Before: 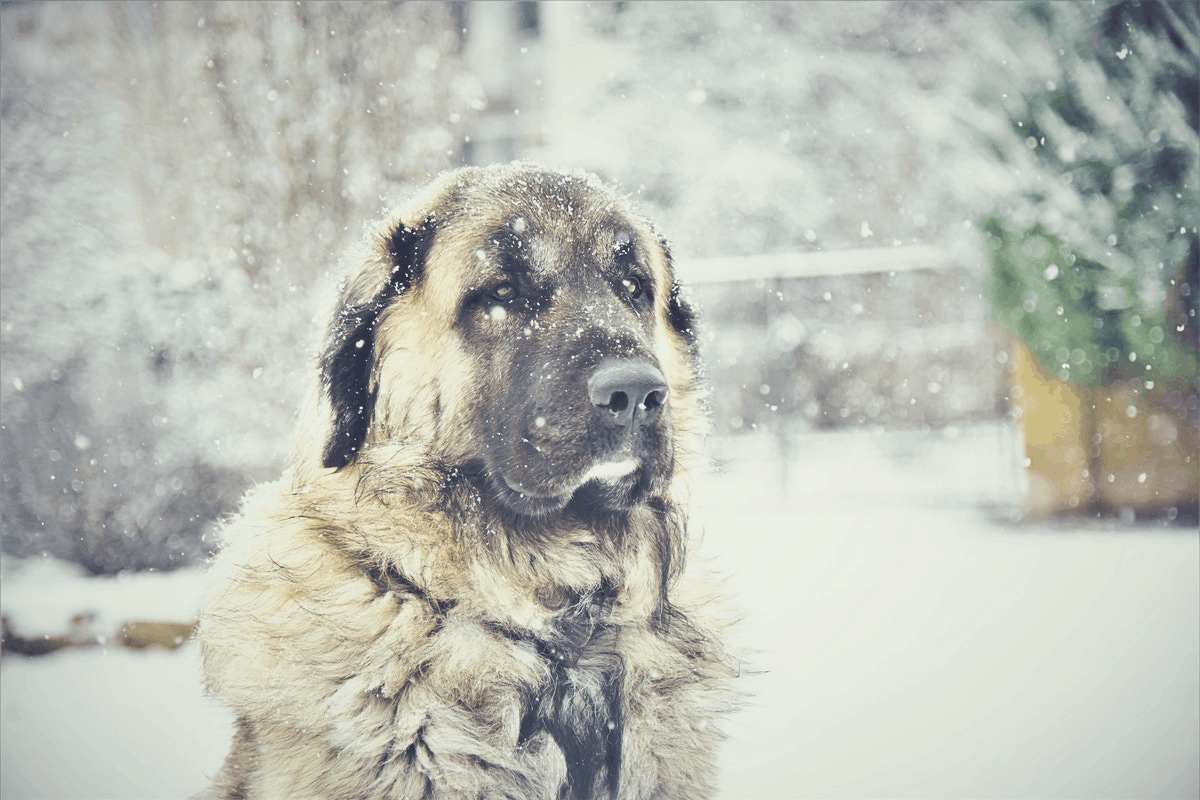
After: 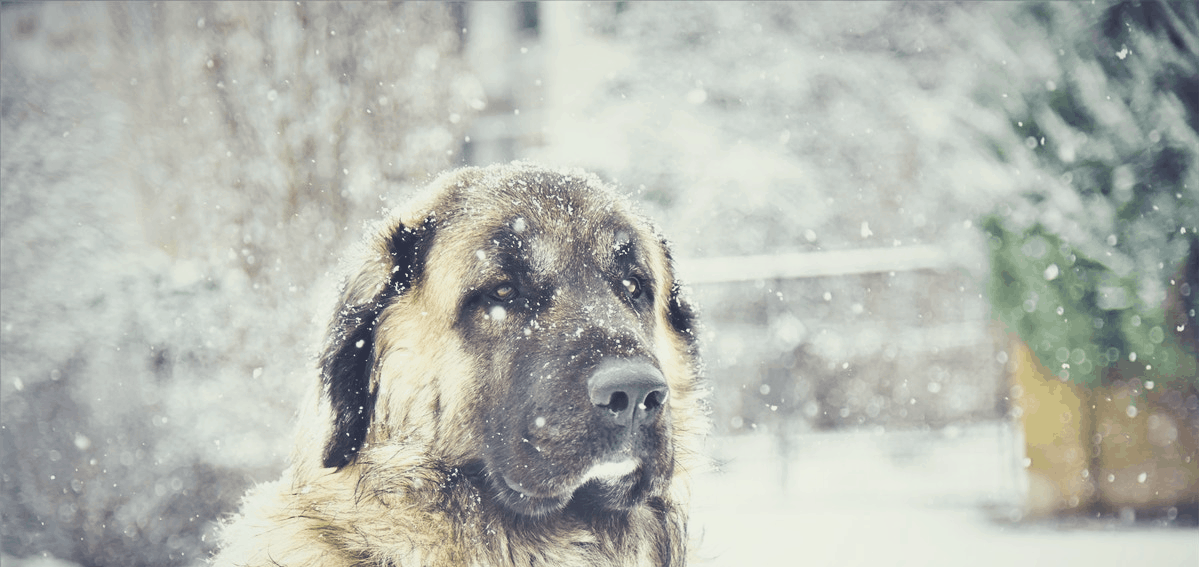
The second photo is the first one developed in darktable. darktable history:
crop: right 0.001%, bottom 29.05%
